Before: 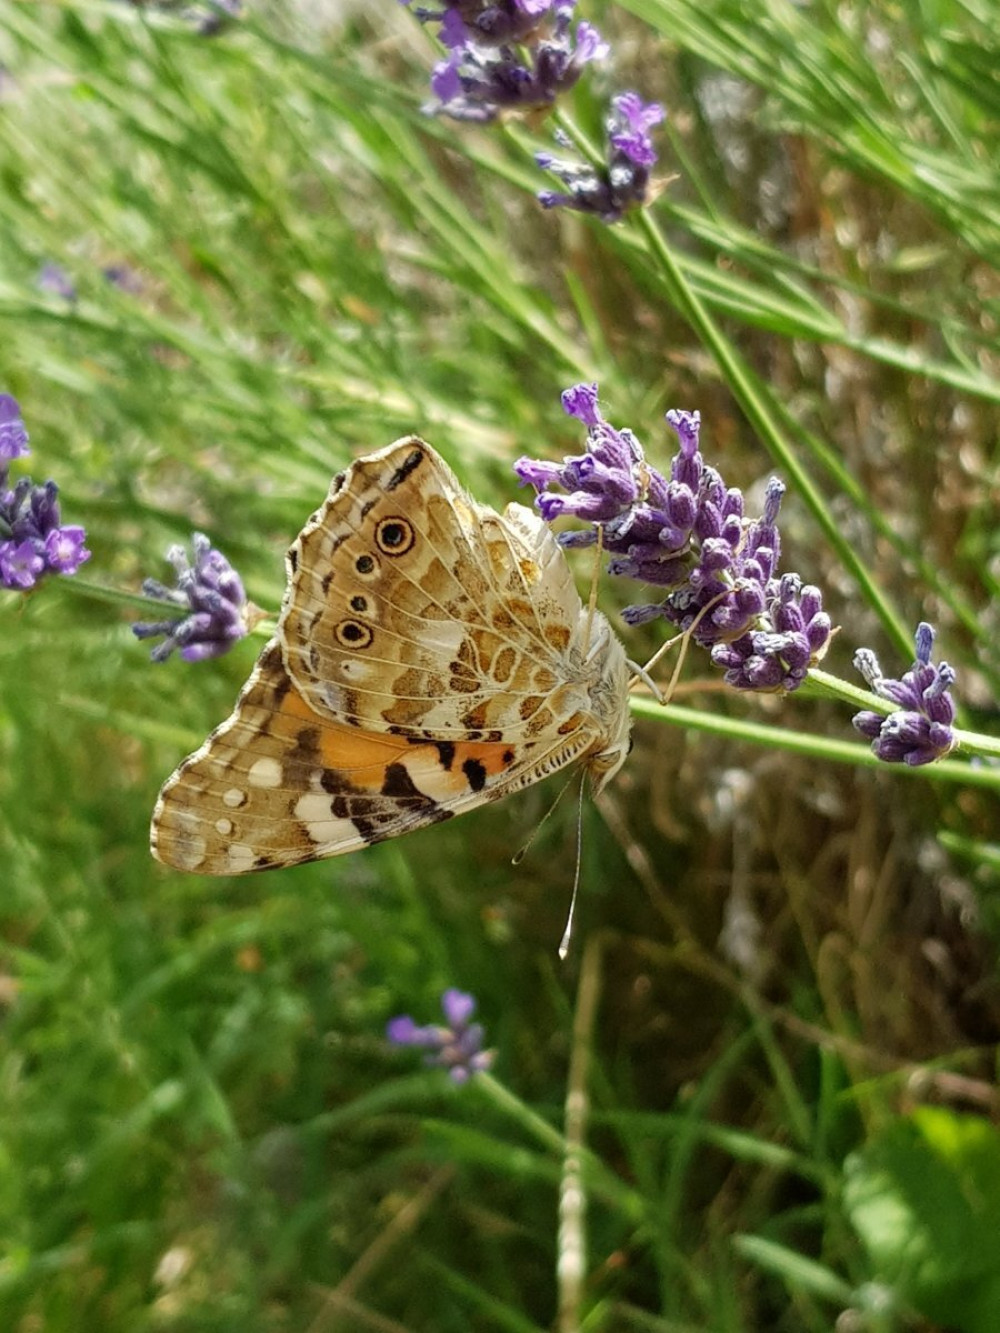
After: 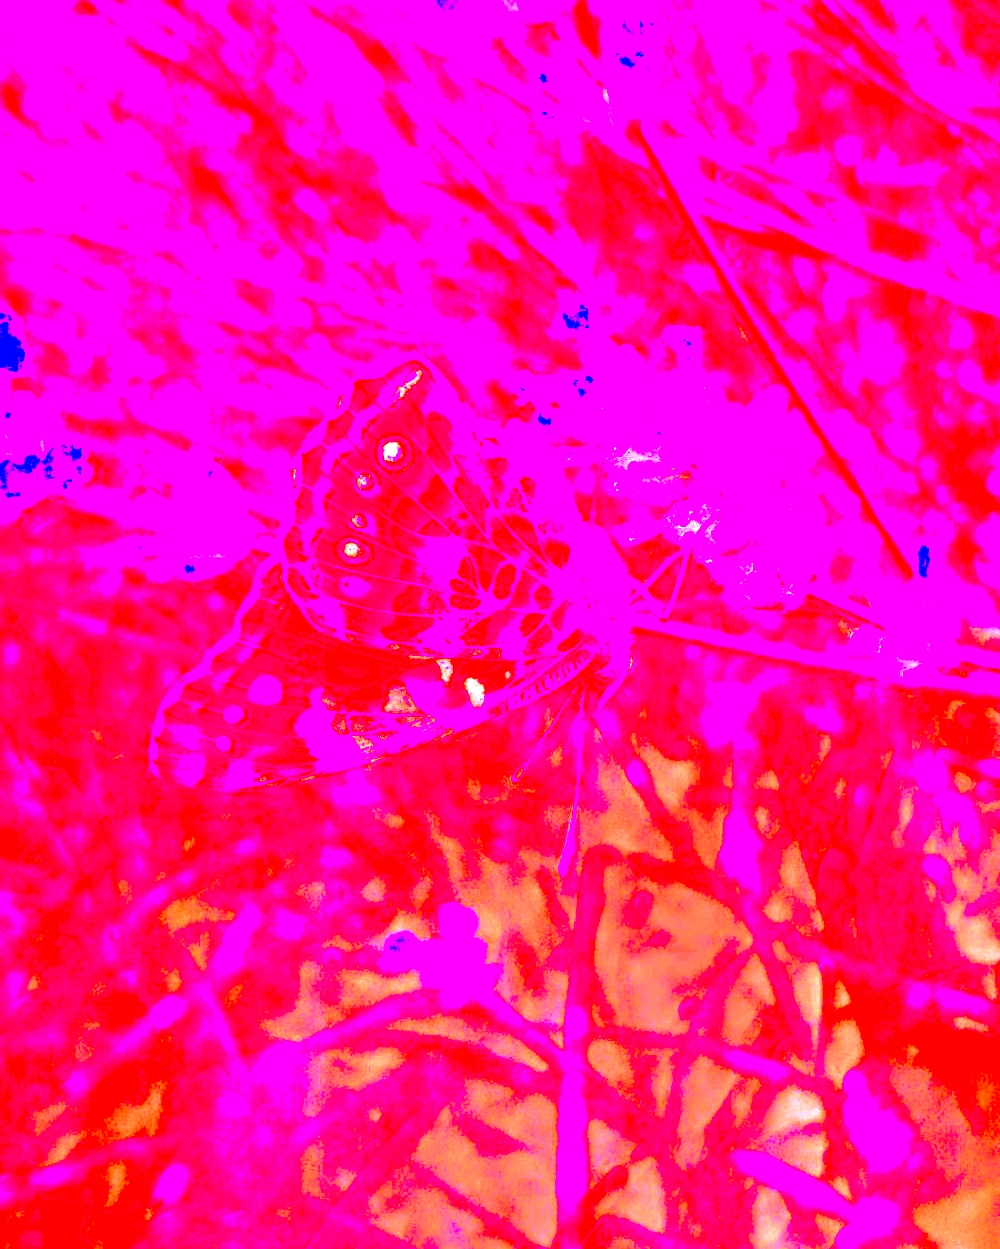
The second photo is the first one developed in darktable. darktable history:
white balance: red 8, blue 8
contrast brightness saturation: contrast 0.2, brightness 0.16, saturation 0.22
tone curve: curves: ch0 [(0, 0) (0.139, 0.067) (0.319, 0.269) (0.498, 0.505) (0.725, 0.824) (0.864, 0.945) (0.985, 1)]; ch1 [(0, 0) (0.291, 0.197) (0.456, 0.426) (0.495, 0.488) (0.557, 0.578) (0.599, 0.644) (0.702, 0.786) (1, 1)]; ch2 [(0, 0) (0.125, 0.089) (0.353, 0.329) (0.447, 0.43) (0.557, 0.566) (0.63, 0.667) (1, 1)], color space Lab, independent channels, preserve colors none
bloom: size 16%, threshold 98%, strength 20%
exposure: exposure 0.485 EV, compensate highlight preservation false
crop and rotate: top 6.25%
